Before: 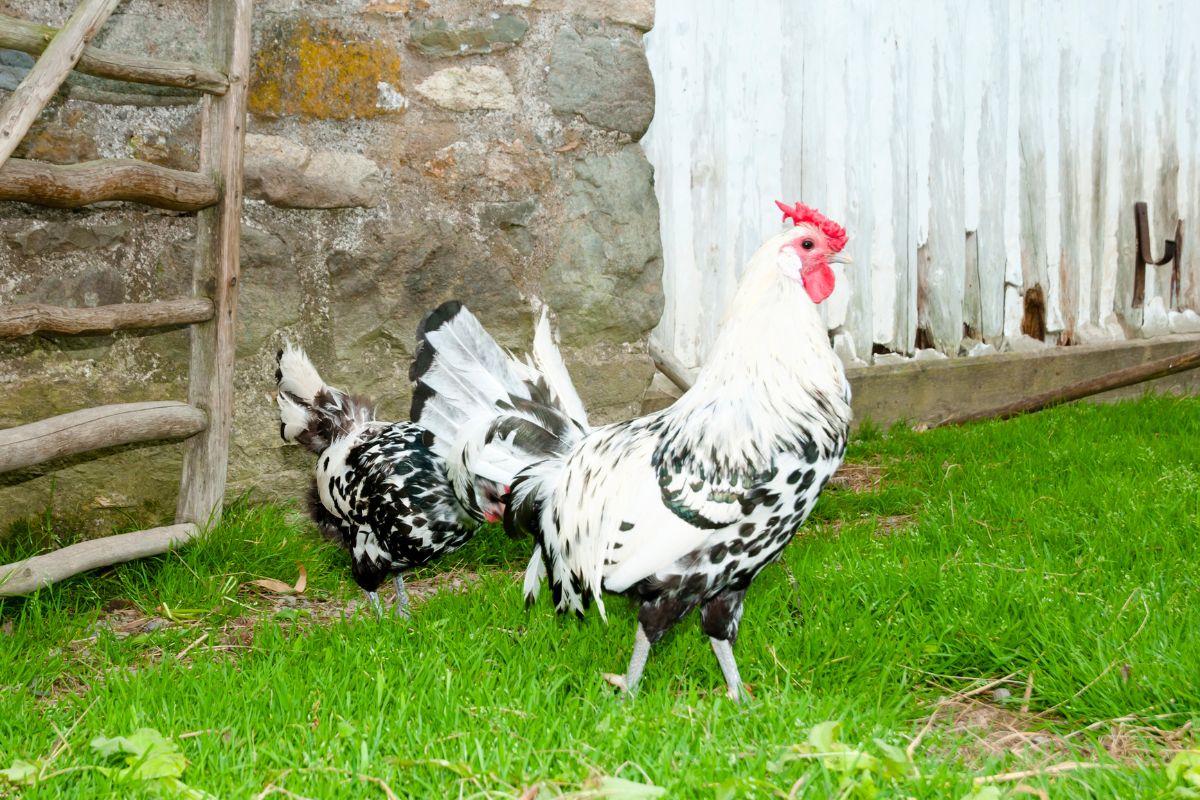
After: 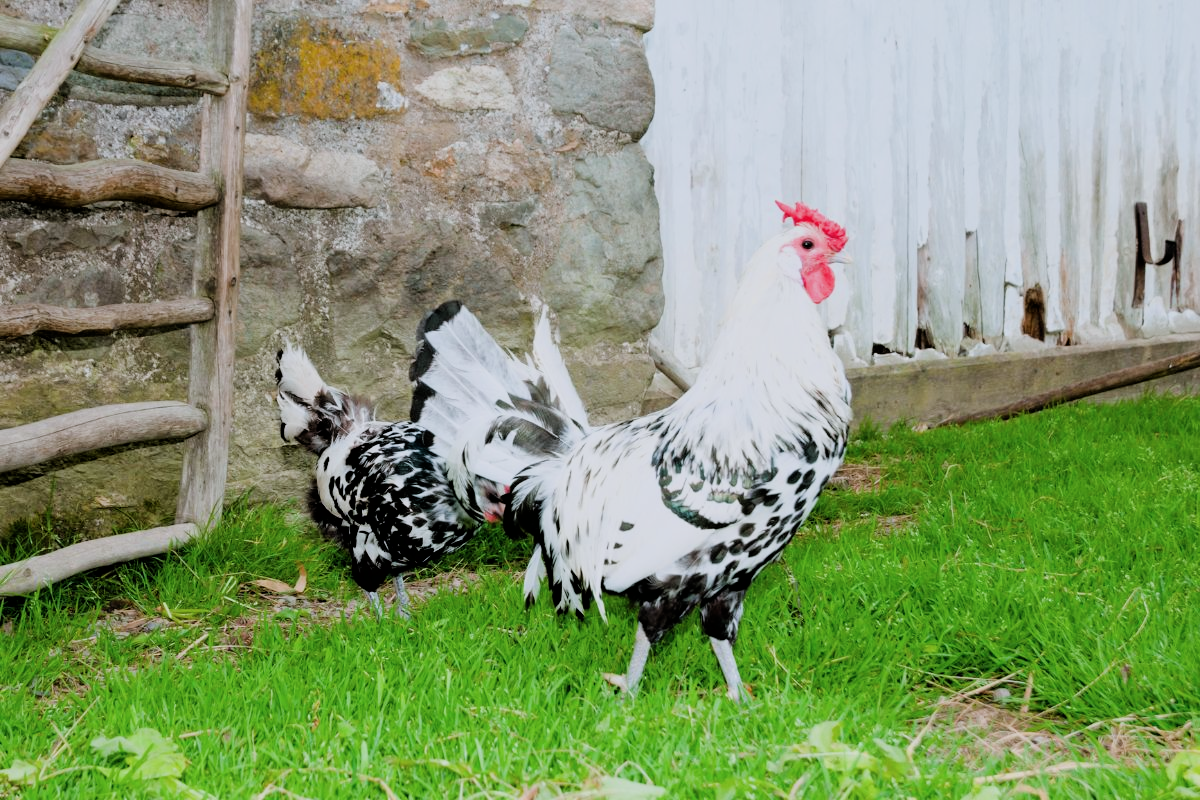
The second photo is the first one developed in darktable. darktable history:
filmic rgb: black relative exposure -5.13 EV, white relative exposure 3.99 EV, hardness 2.89, contrast 1.098, highlights saturation mix -18.97%
color calibration: gray › normalize channels true, illuminant as shot in camera, x 0.358, y 0.373, temperature 4628.91 K, gamut compression 0.019
